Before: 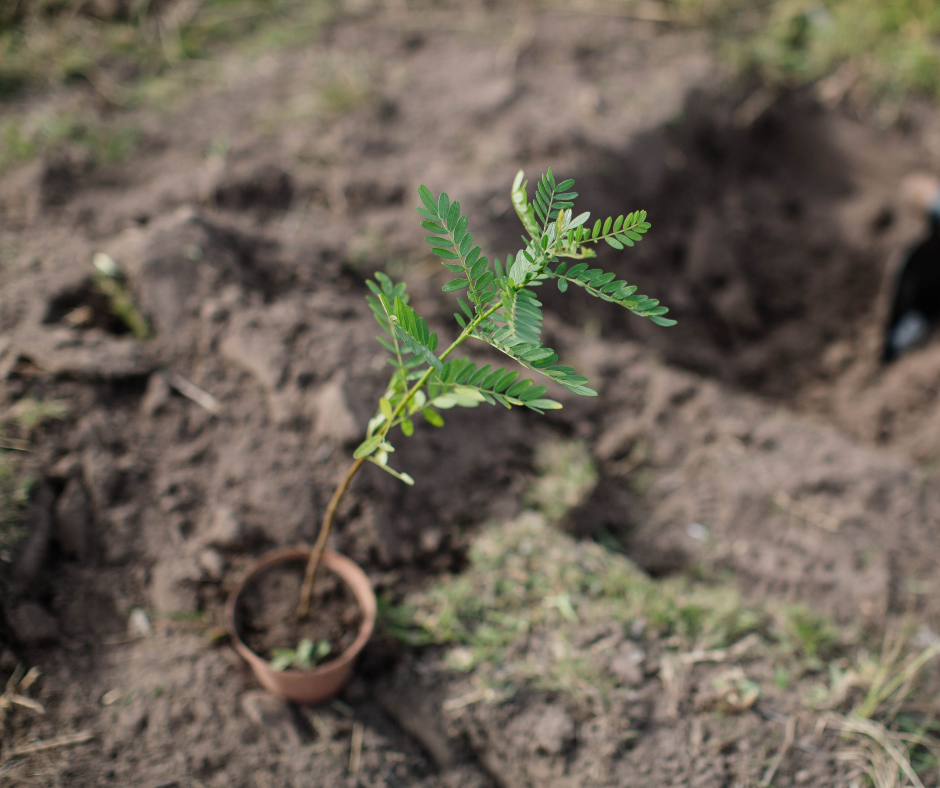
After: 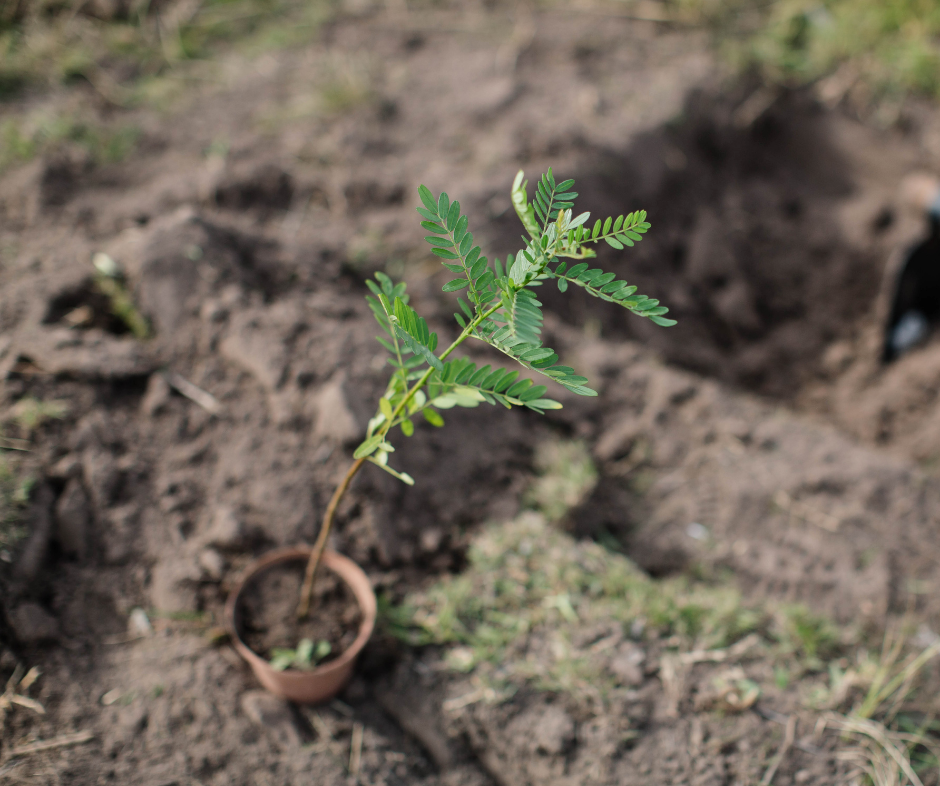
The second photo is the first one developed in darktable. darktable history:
crop: top 0.033%, bottom 0.11%
shadows and highlights: soften with gaussian
